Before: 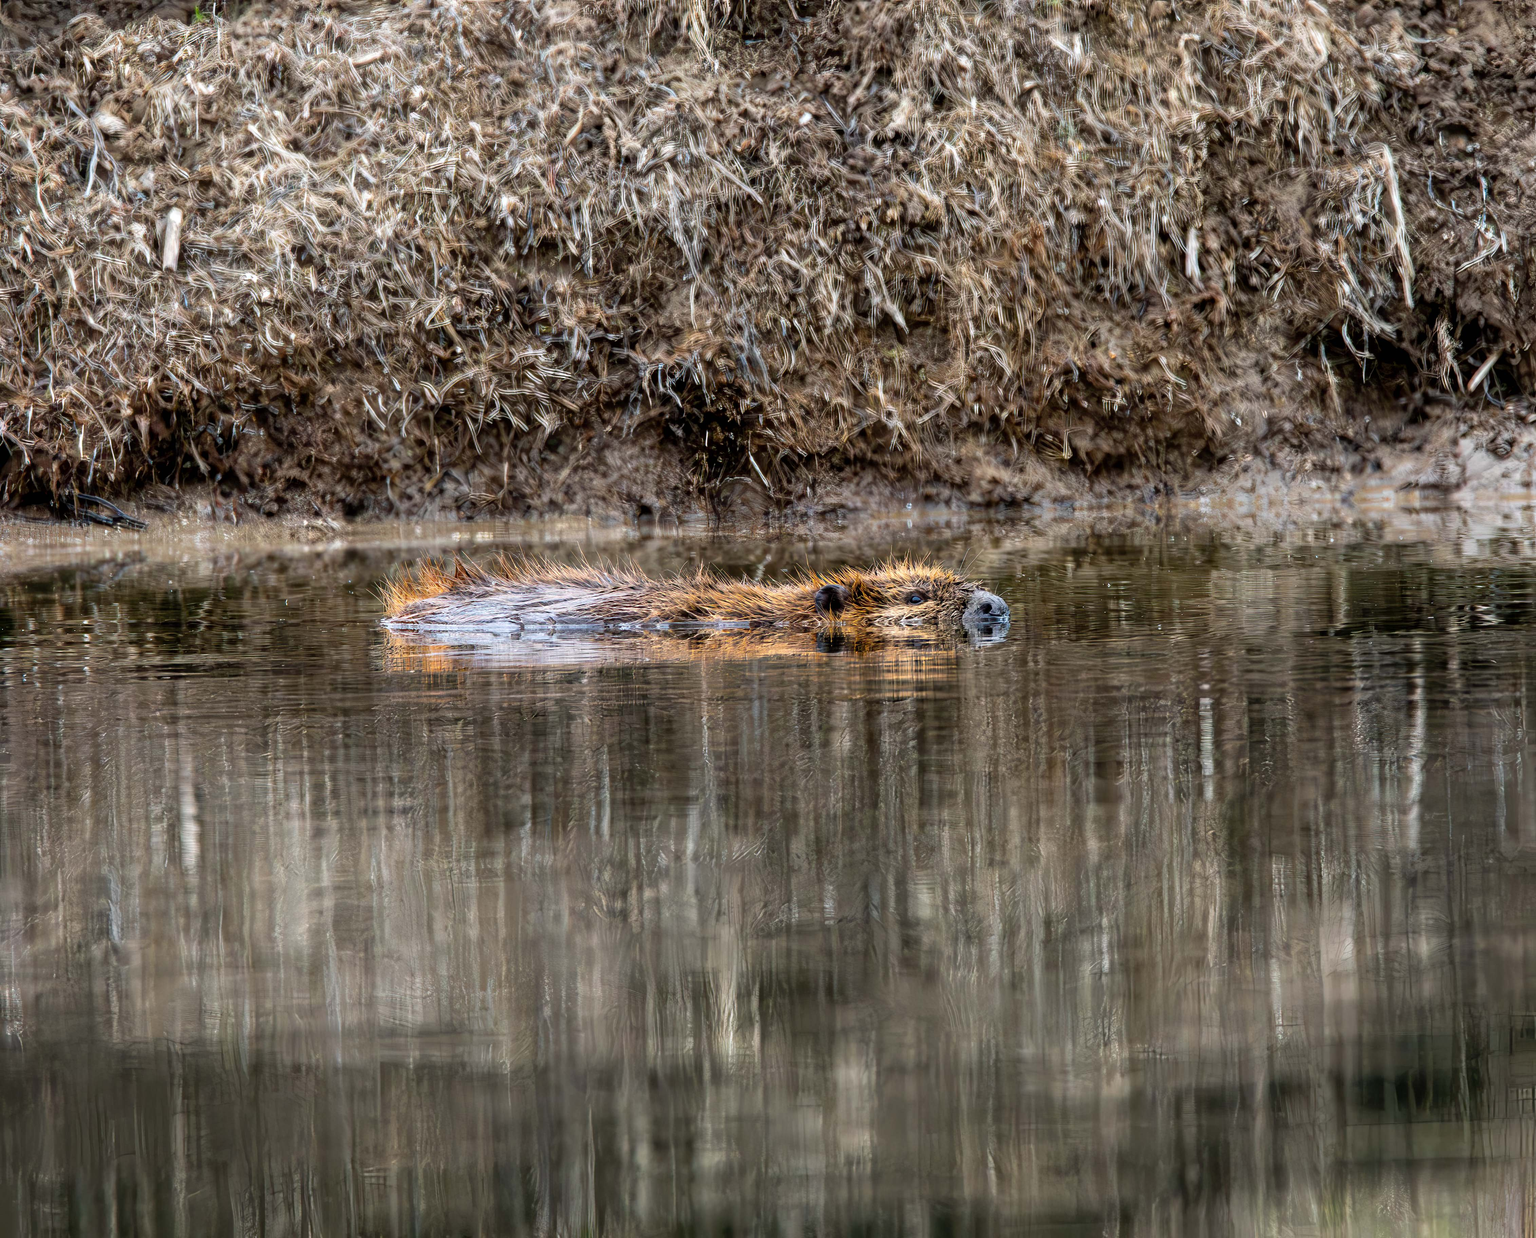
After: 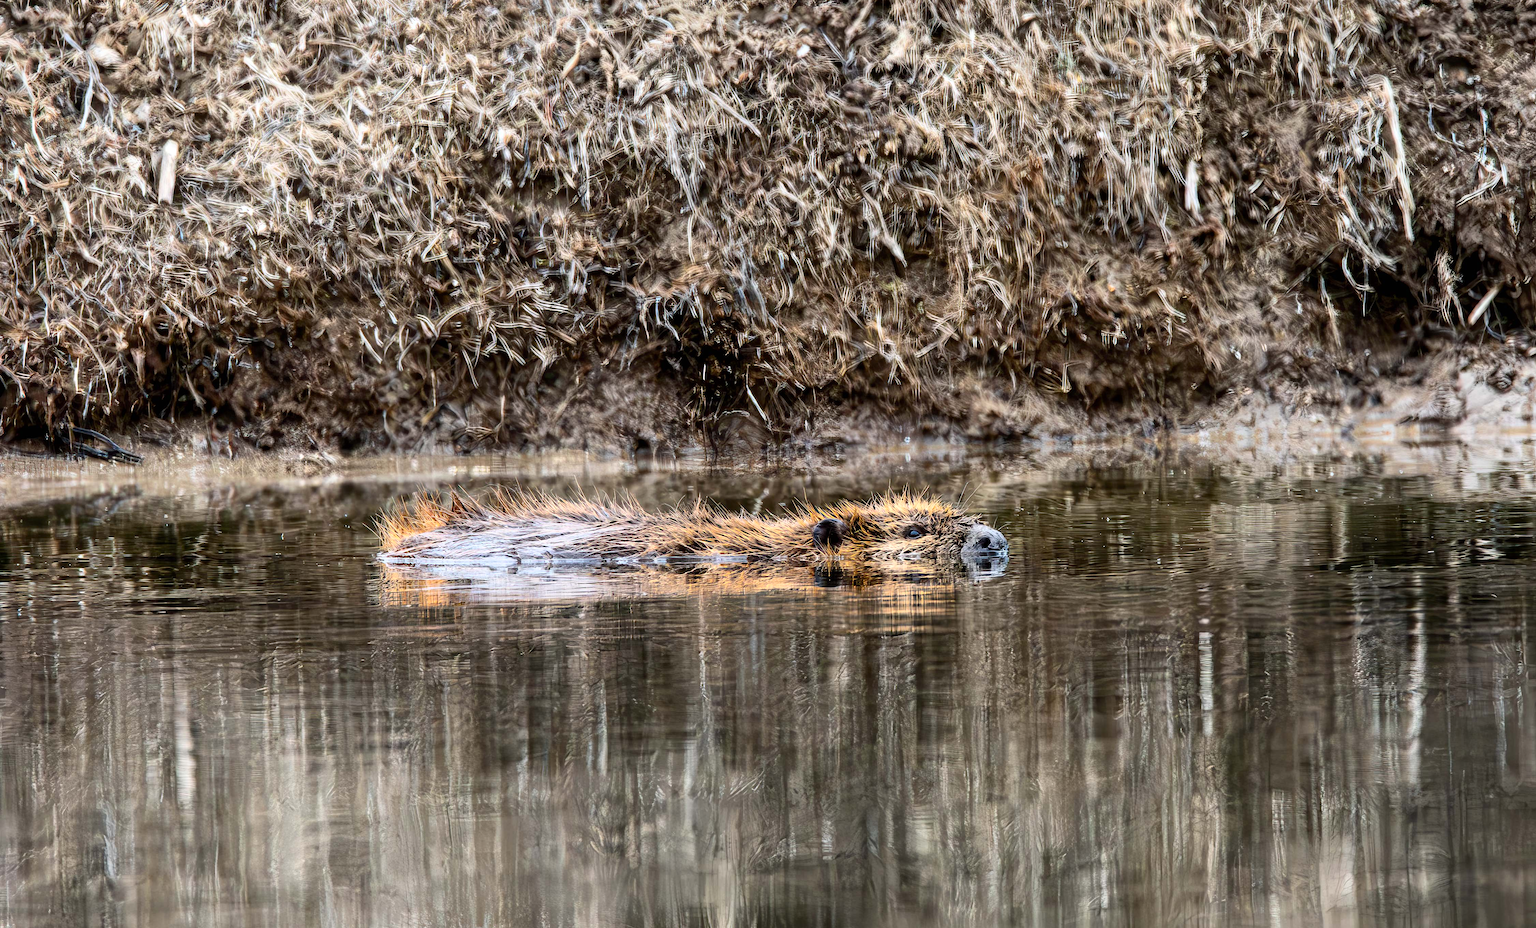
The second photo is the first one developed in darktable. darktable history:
crop: left 0.363%, top 5.516%, bottom 19.753%
contrast brightness saturation: contrast 0.24, brightness 0.094
